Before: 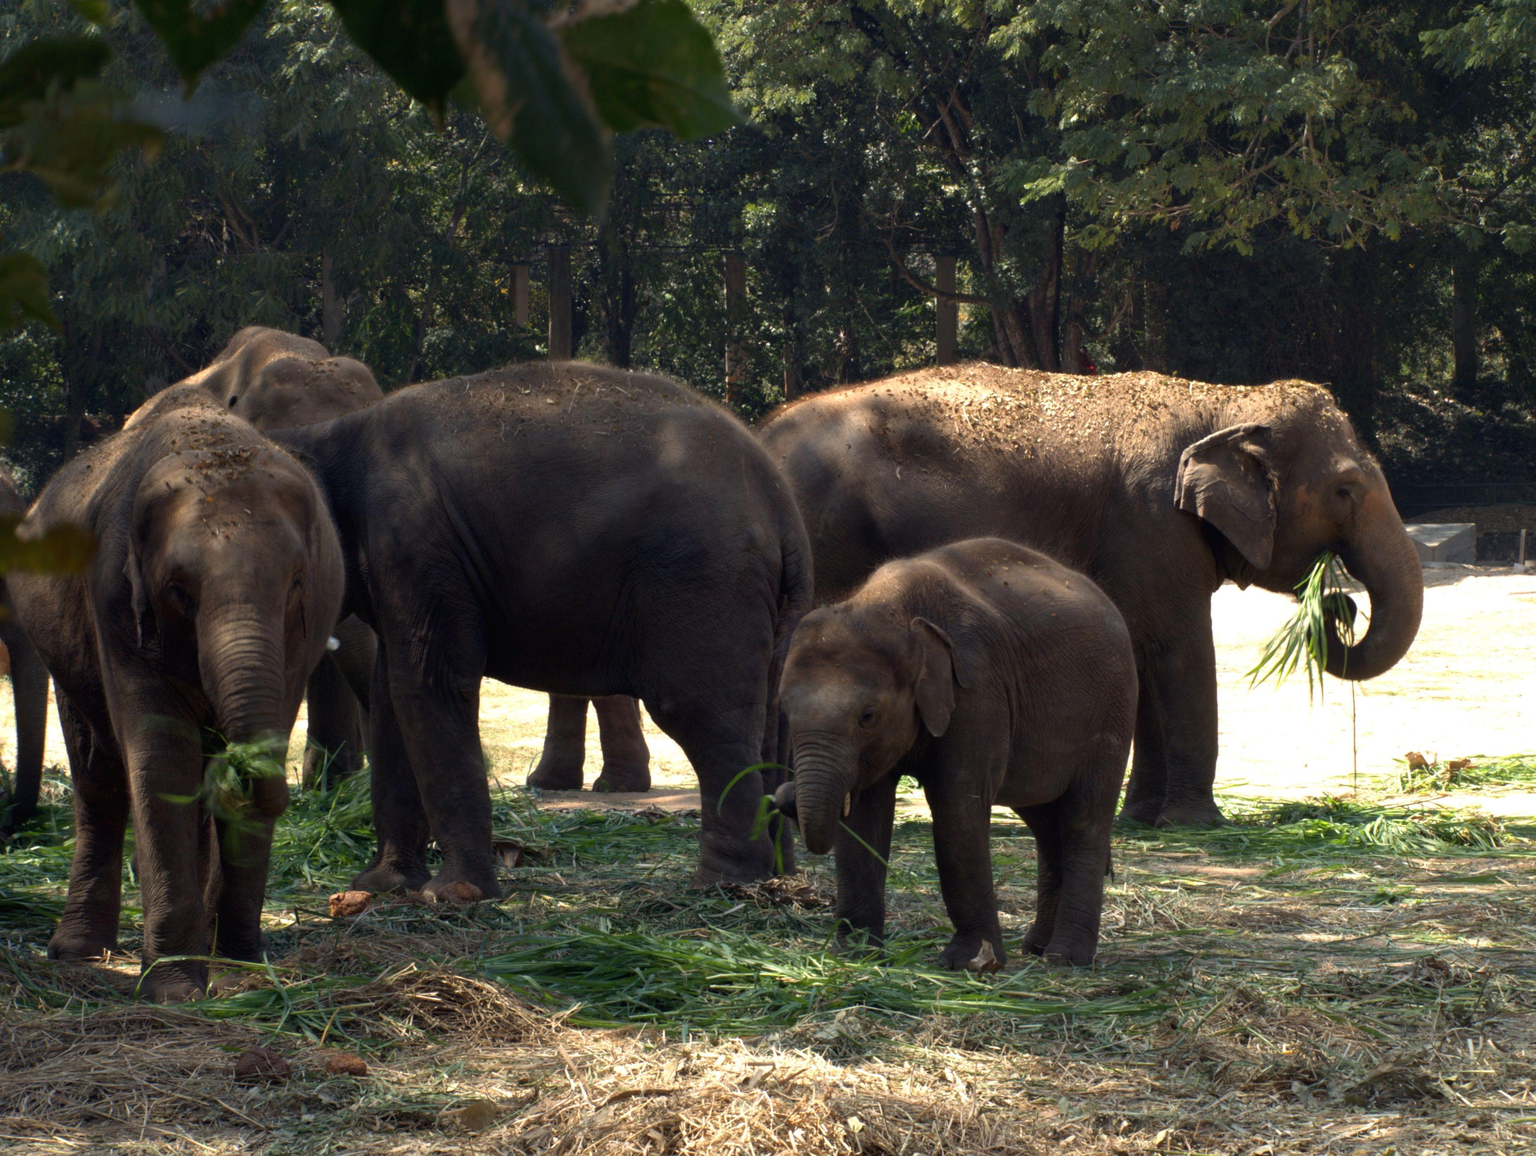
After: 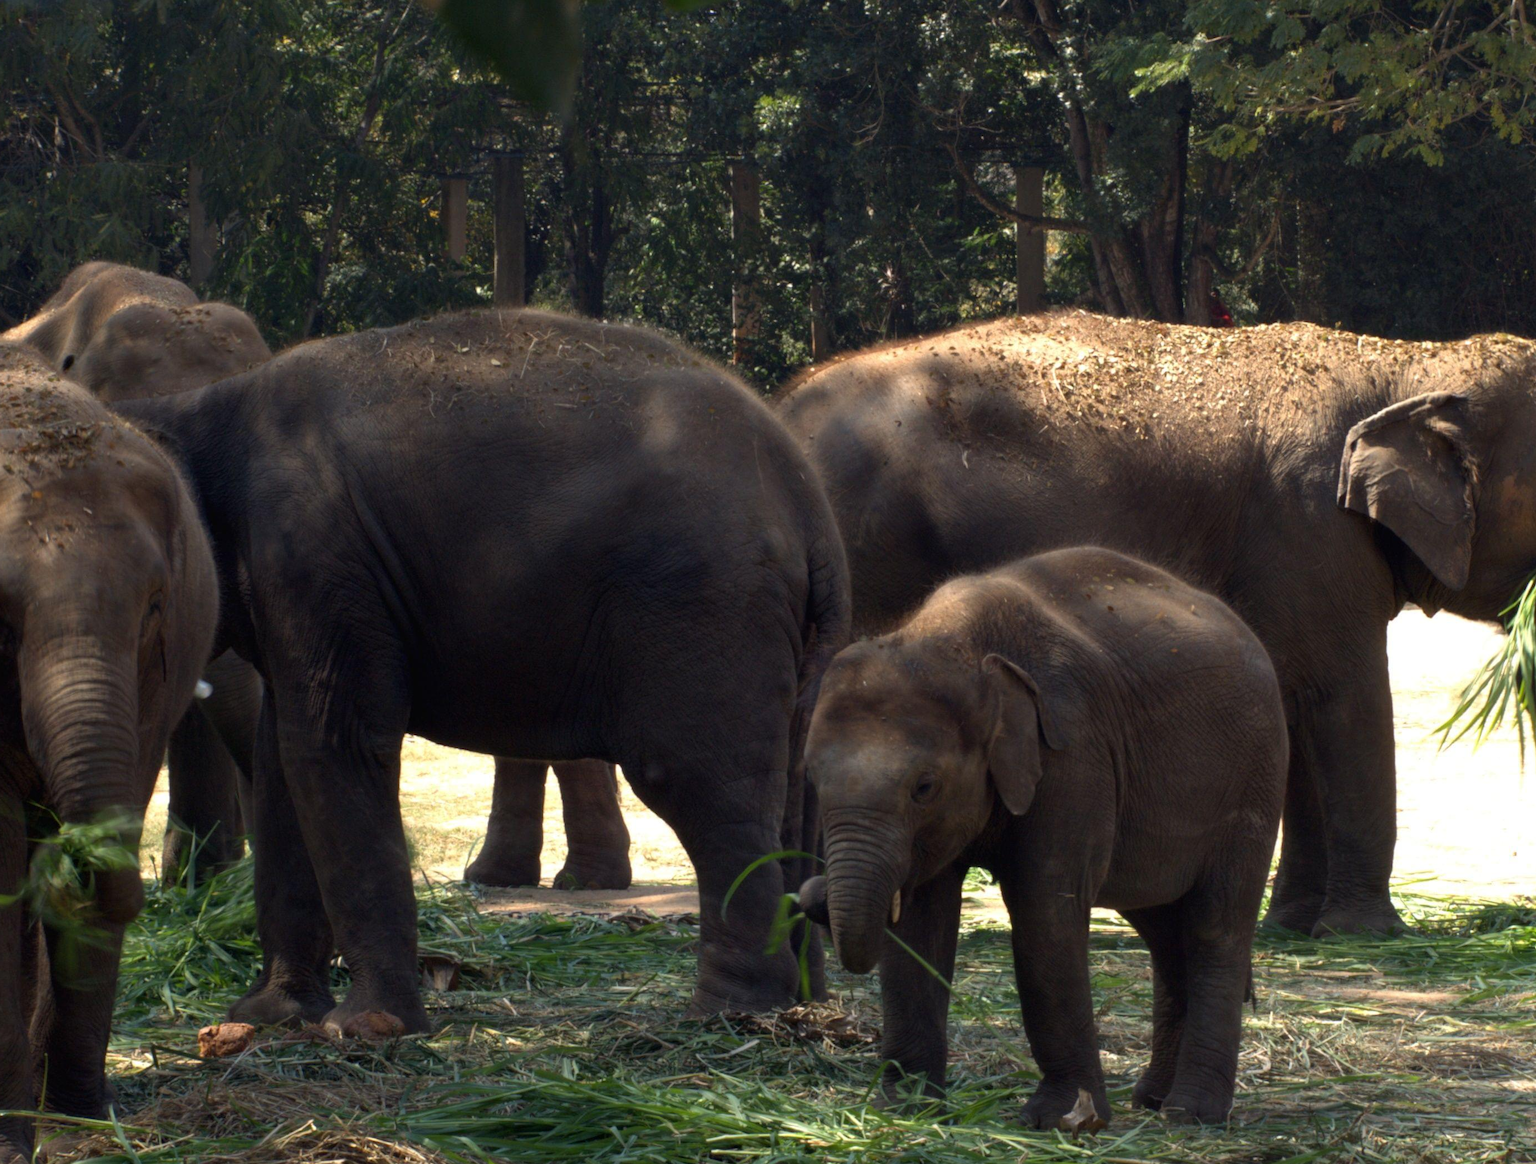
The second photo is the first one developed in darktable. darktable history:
crop and rotate: left 11.904%, top 11.484%, right 13.92%, bottom 13.829%
